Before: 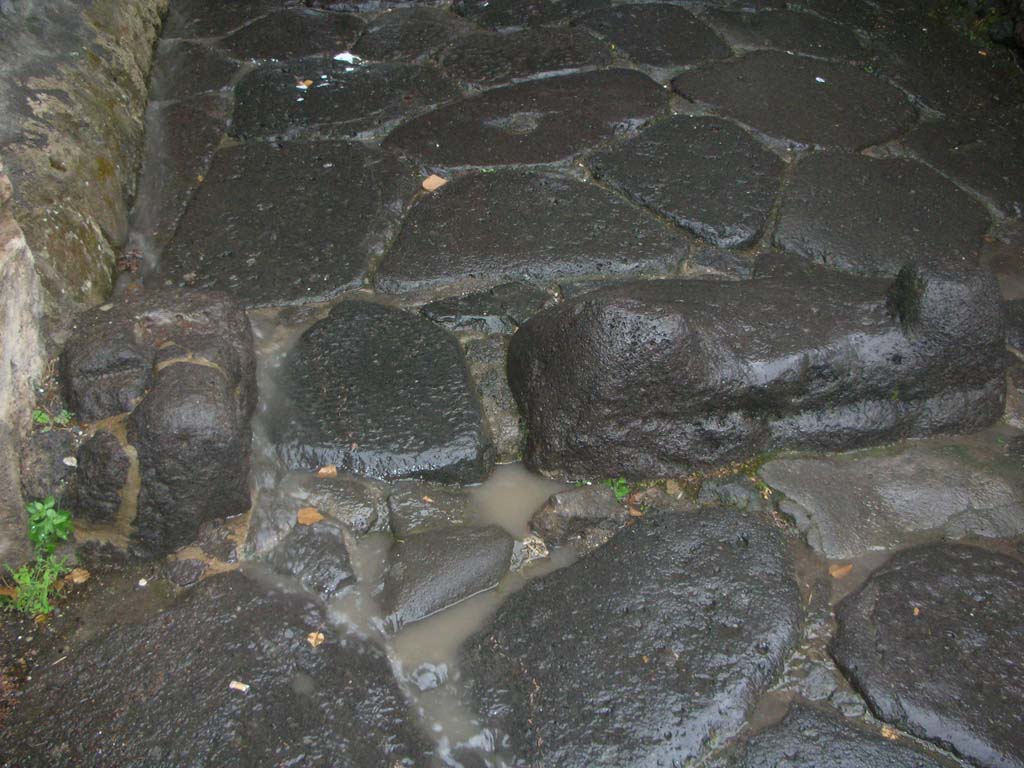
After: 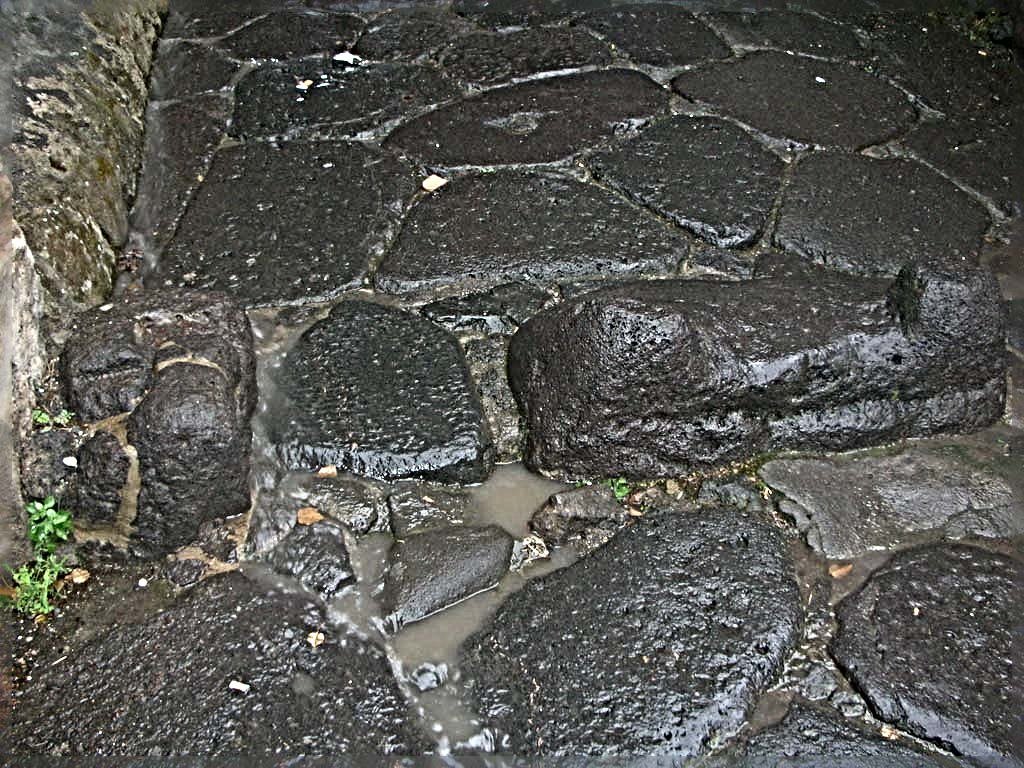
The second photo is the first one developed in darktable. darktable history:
contrast brightness saturation: contrast 0.099, brightness 0.02, saturation 0.02
sharpen: radius 6.272, amount 1.784, threshold 0.245
